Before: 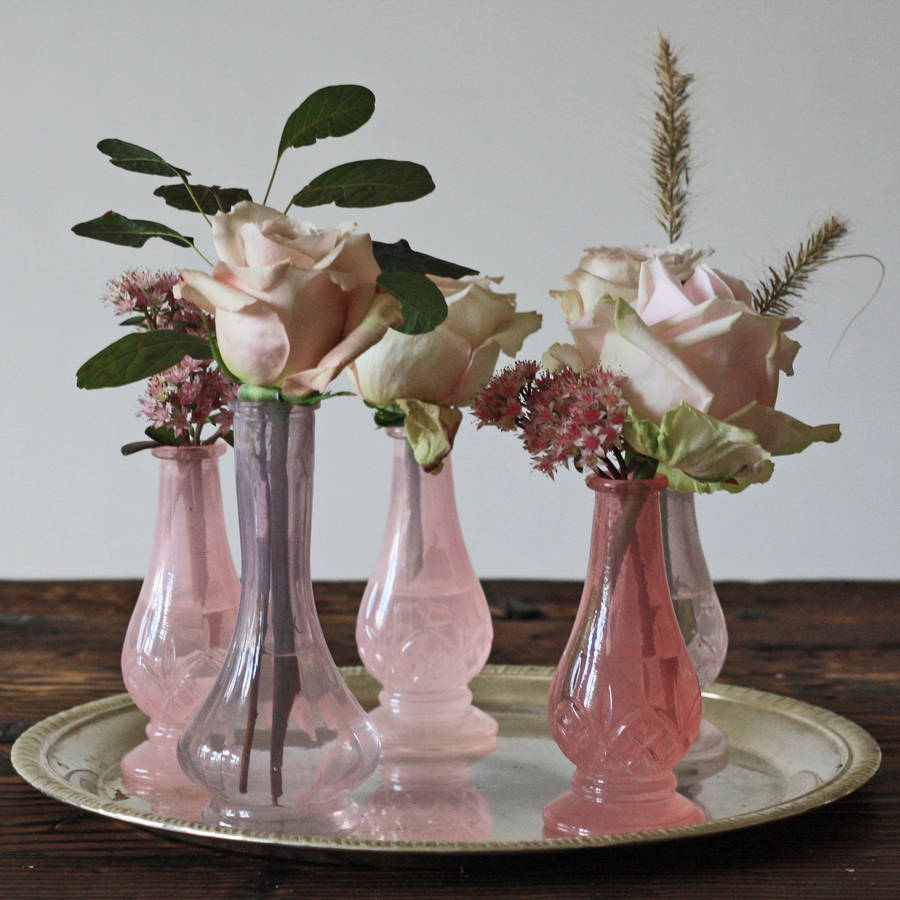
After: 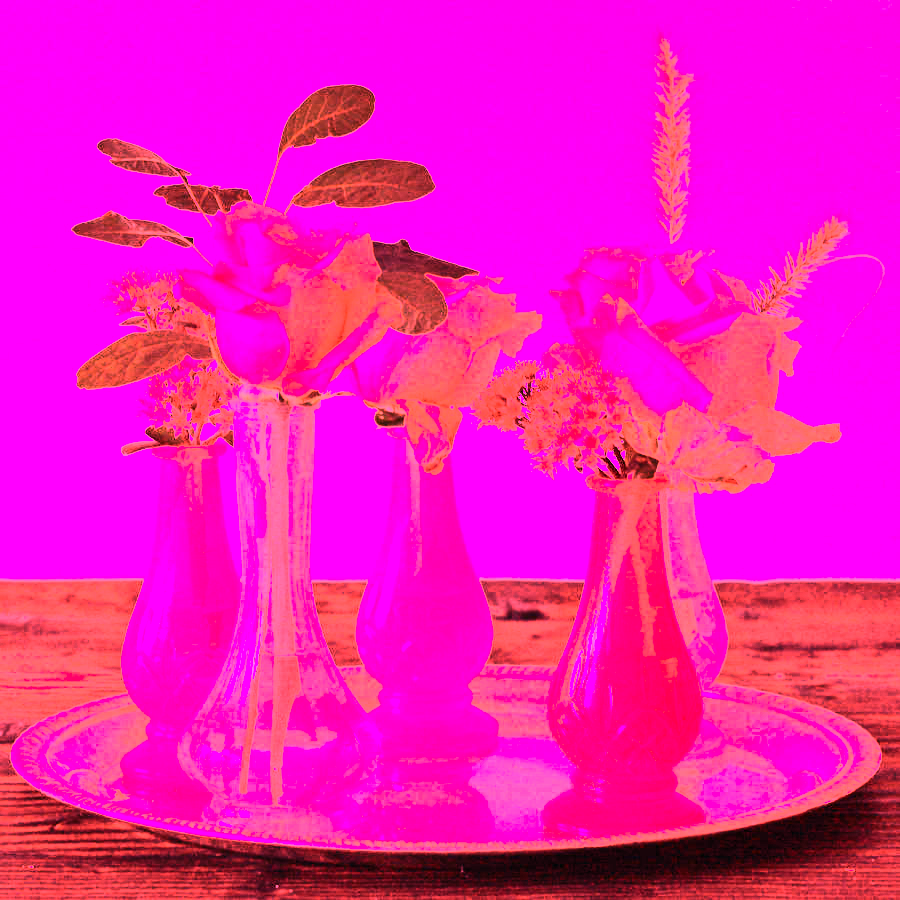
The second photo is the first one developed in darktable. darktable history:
white balance: red 4.26, blue 1.802
contrast brightness saturation: contrast 0.24, brightness 0.09
